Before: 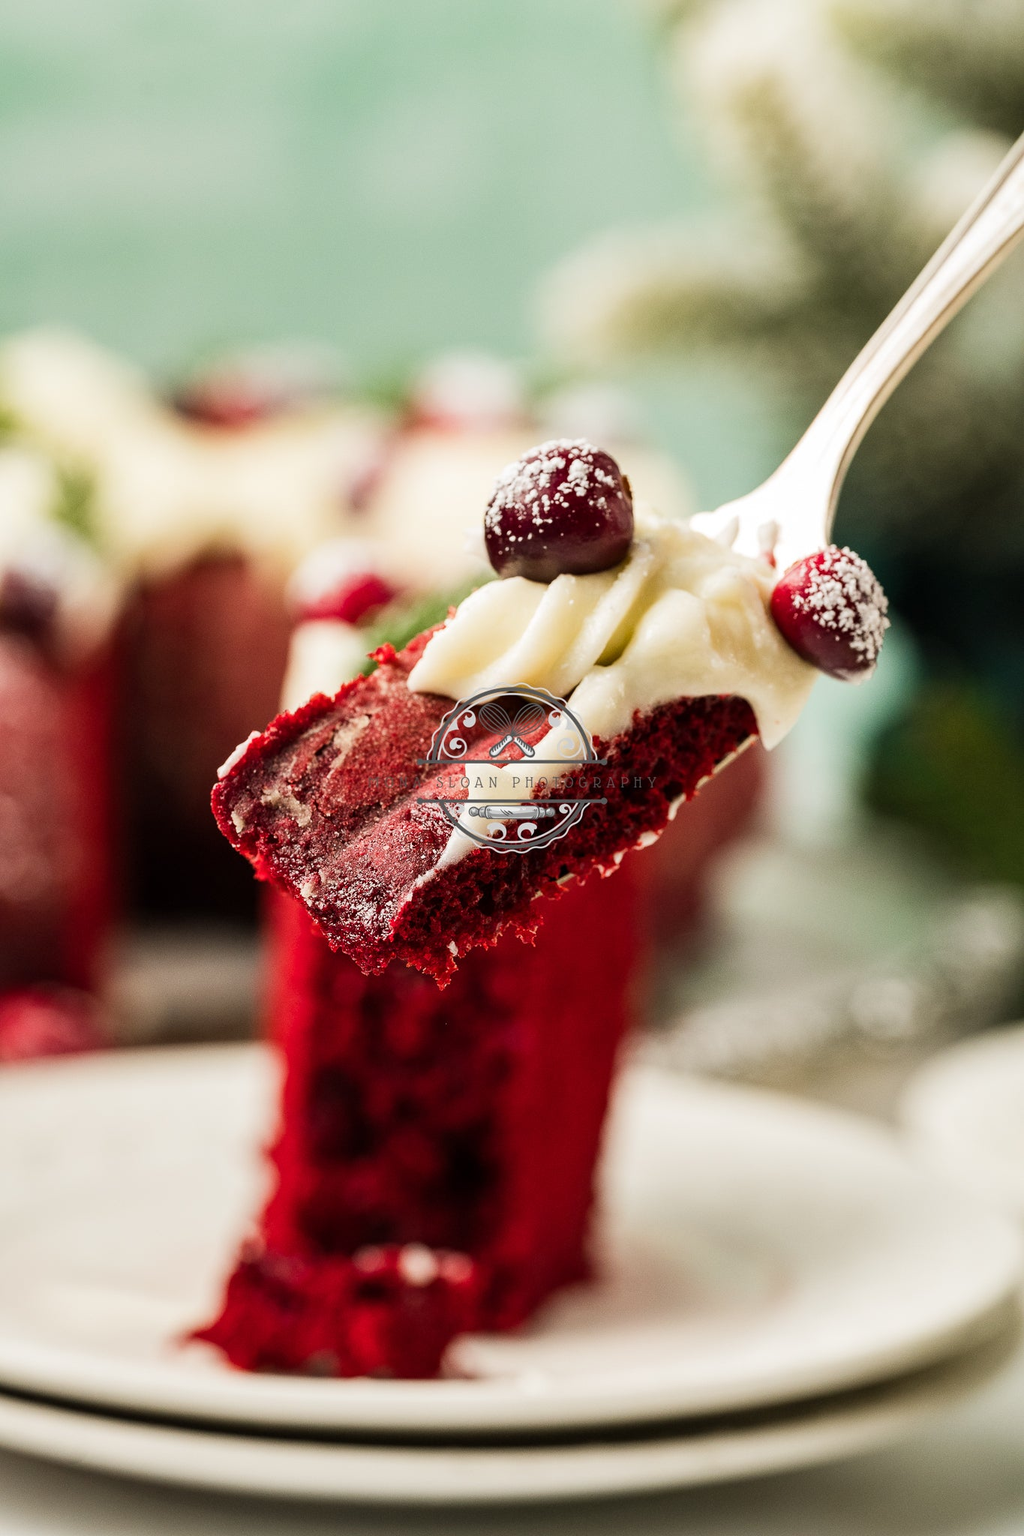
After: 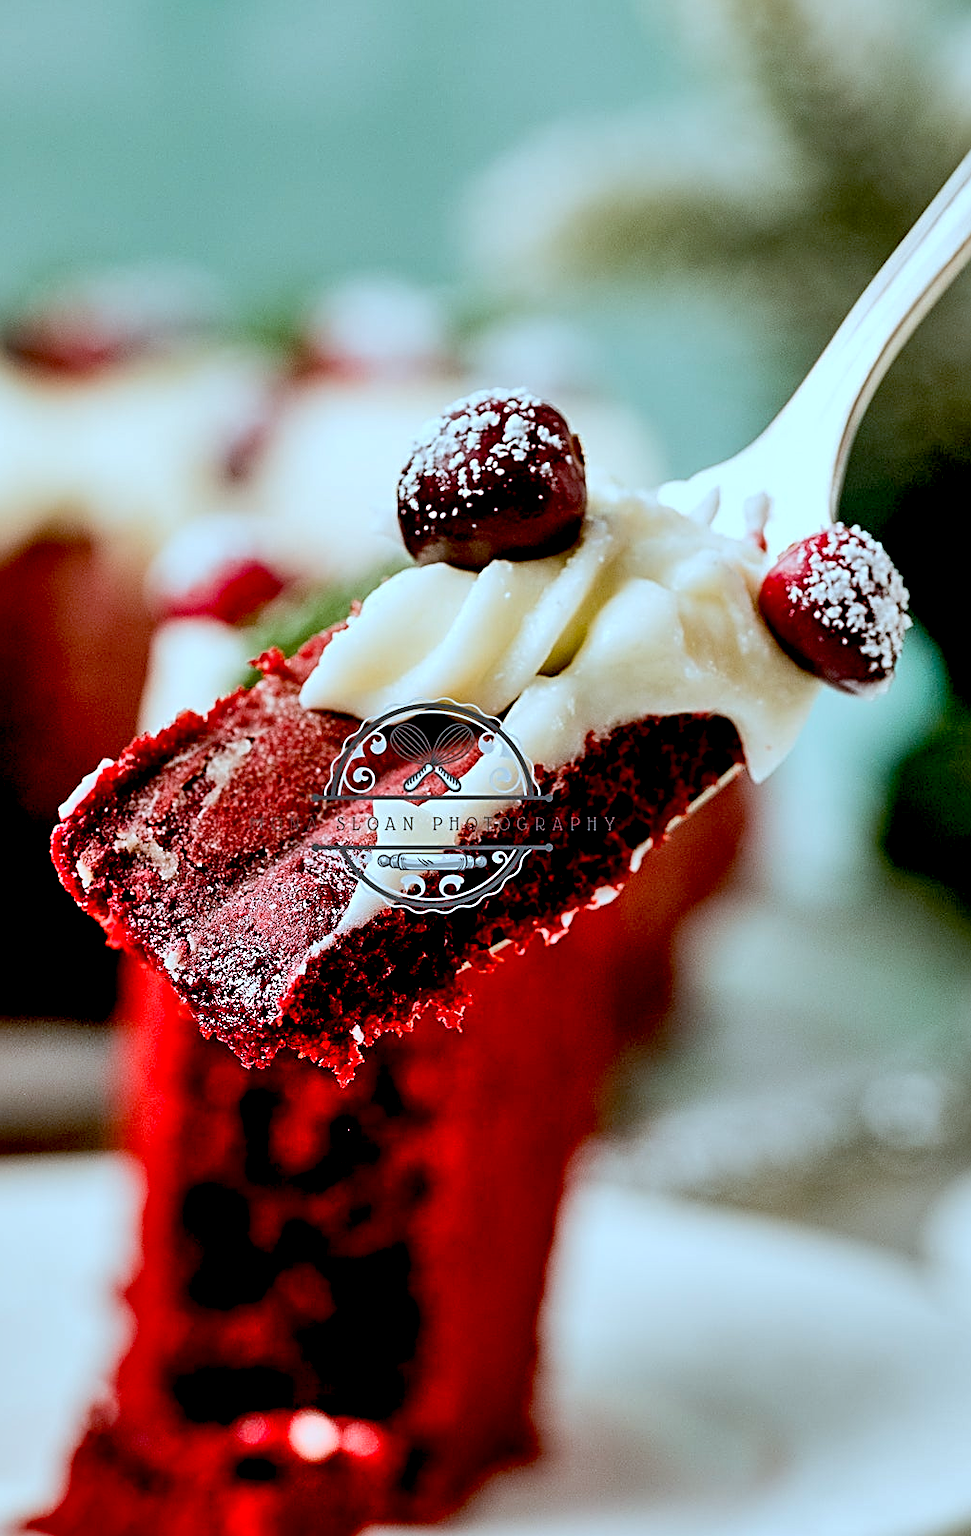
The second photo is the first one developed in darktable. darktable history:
crop: left 16.768%, top 8.653%, right 8.362%, bottom 12.485%
shadows and highlights: soften with gaussian
exposure: black level correction 0.029, exposure -0.073 EV, compensate highlight preservation false
color correction: highlights a* -9.73, highlights b* -21.22
sharpen: radius 2.676, amount 0.669
